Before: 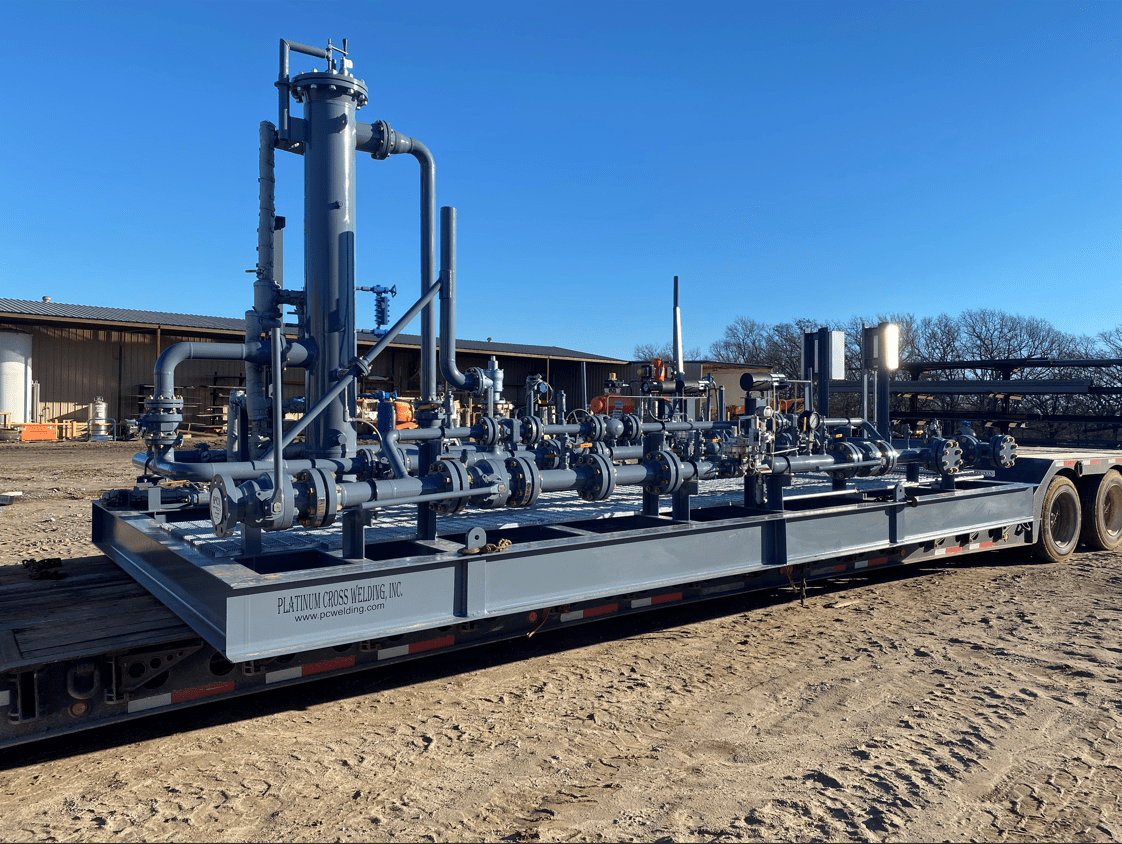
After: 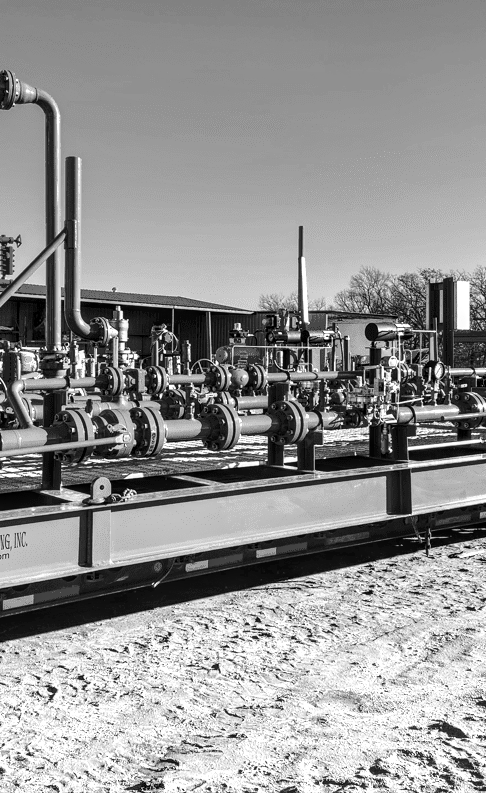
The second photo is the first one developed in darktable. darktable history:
crop: left 33.452%, top 6.025%, right 23.155%
monochrome: a -6.99, b 35.61, size 1.4
local contrast: highlights 25%, detail 150%
levels: levels [0, 0.435, 0.917]
base curve: curves: ch0 [(0, 0) (0.032, 0.037) (0.105, 0.228) (0.435, 0.76) (0.856, 0.983) (1, 1)], preserve colors none
exposure: compensate highlight preservation false
color zones: curves: ch0 [(0, 0.5) (0.125, 0.4) (0.25, 0.5) (0.375, 0.4) (0.5, 0.4) (0.625, 0.35) (0.75, 0.35) (0.875, 0.5)]; ch1 [(0, 0.35) (0.125, 0.45) (0.25, 0.35) (0.375, 0.35) (0.5, 0.35) (0.625, 0.35) (0.75, 0.45) (0.875, 0.35)]; ch2 [(0, 0.6) (0.125, 0.5) (0.25, 0.5) (0.375, 0.6) (0.5, 0.6) (0.625, 0.5) (0.75, 0.5) (0.875, 0.5)]
